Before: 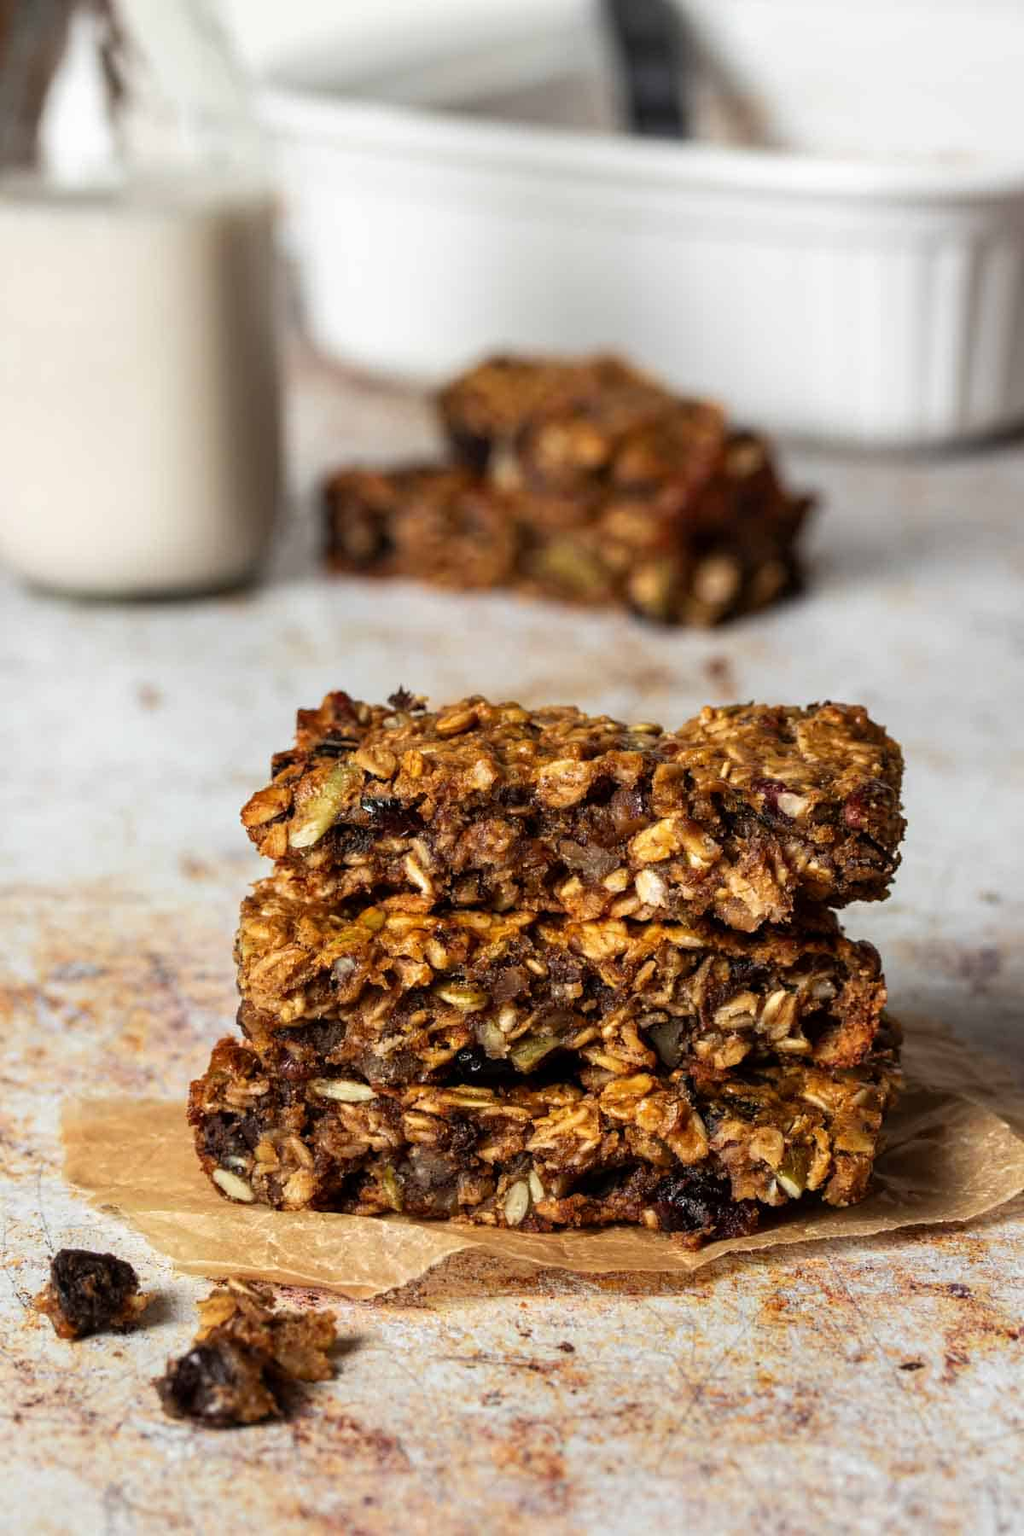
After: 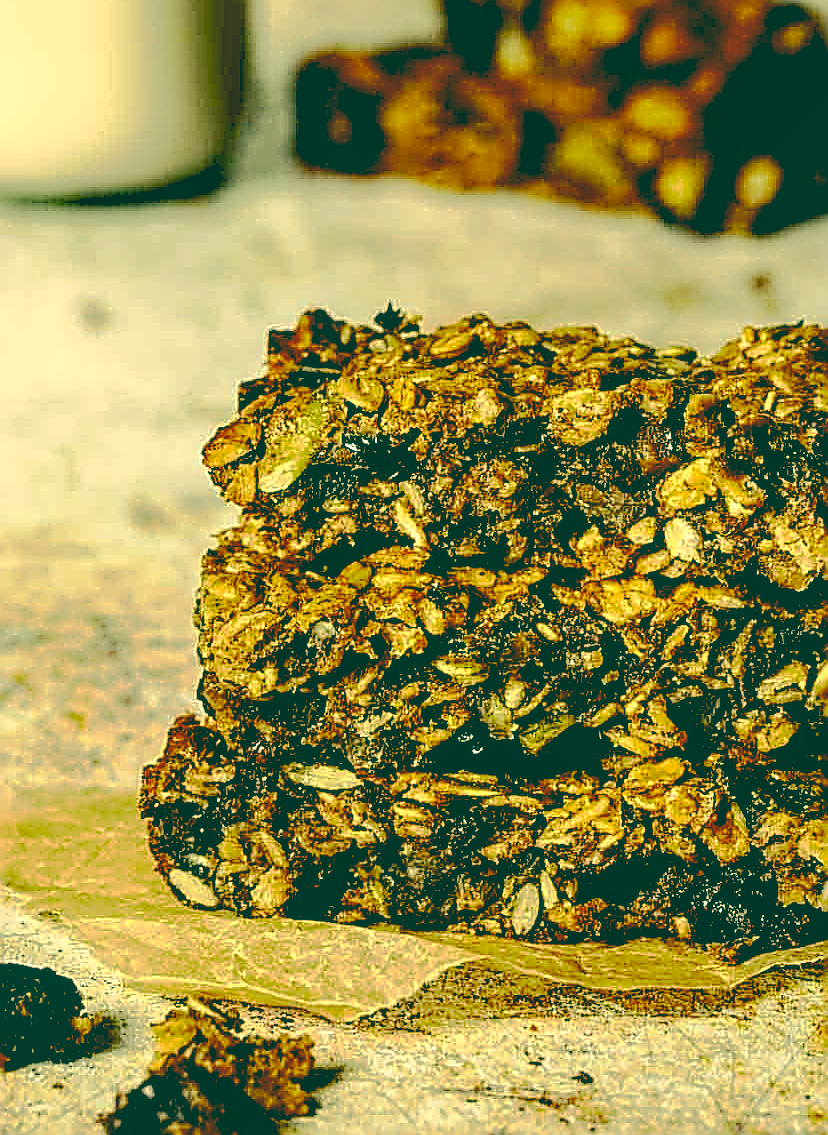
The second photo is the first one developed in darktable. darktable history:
crop: left 6.741%, top 27.84%, right 24.219%, bottom 9.057%
sharpen: amount 1.85
shadows and highlights: shadows 11.6, white point adjustment 1.34, highlights -0.433, soften with gaussian
base curve: curves: ch0 [(0.065, 0.026) (0.236, 0.358) (0.53, 0.546) (0.777, 0.841) (0.924, 0.992)], preserve colors none
color correction: highlights a* 2.02, highlights b* 34.65, shadows a* -36.15, shadows b* -5.34
local contrast: on, module defaults
